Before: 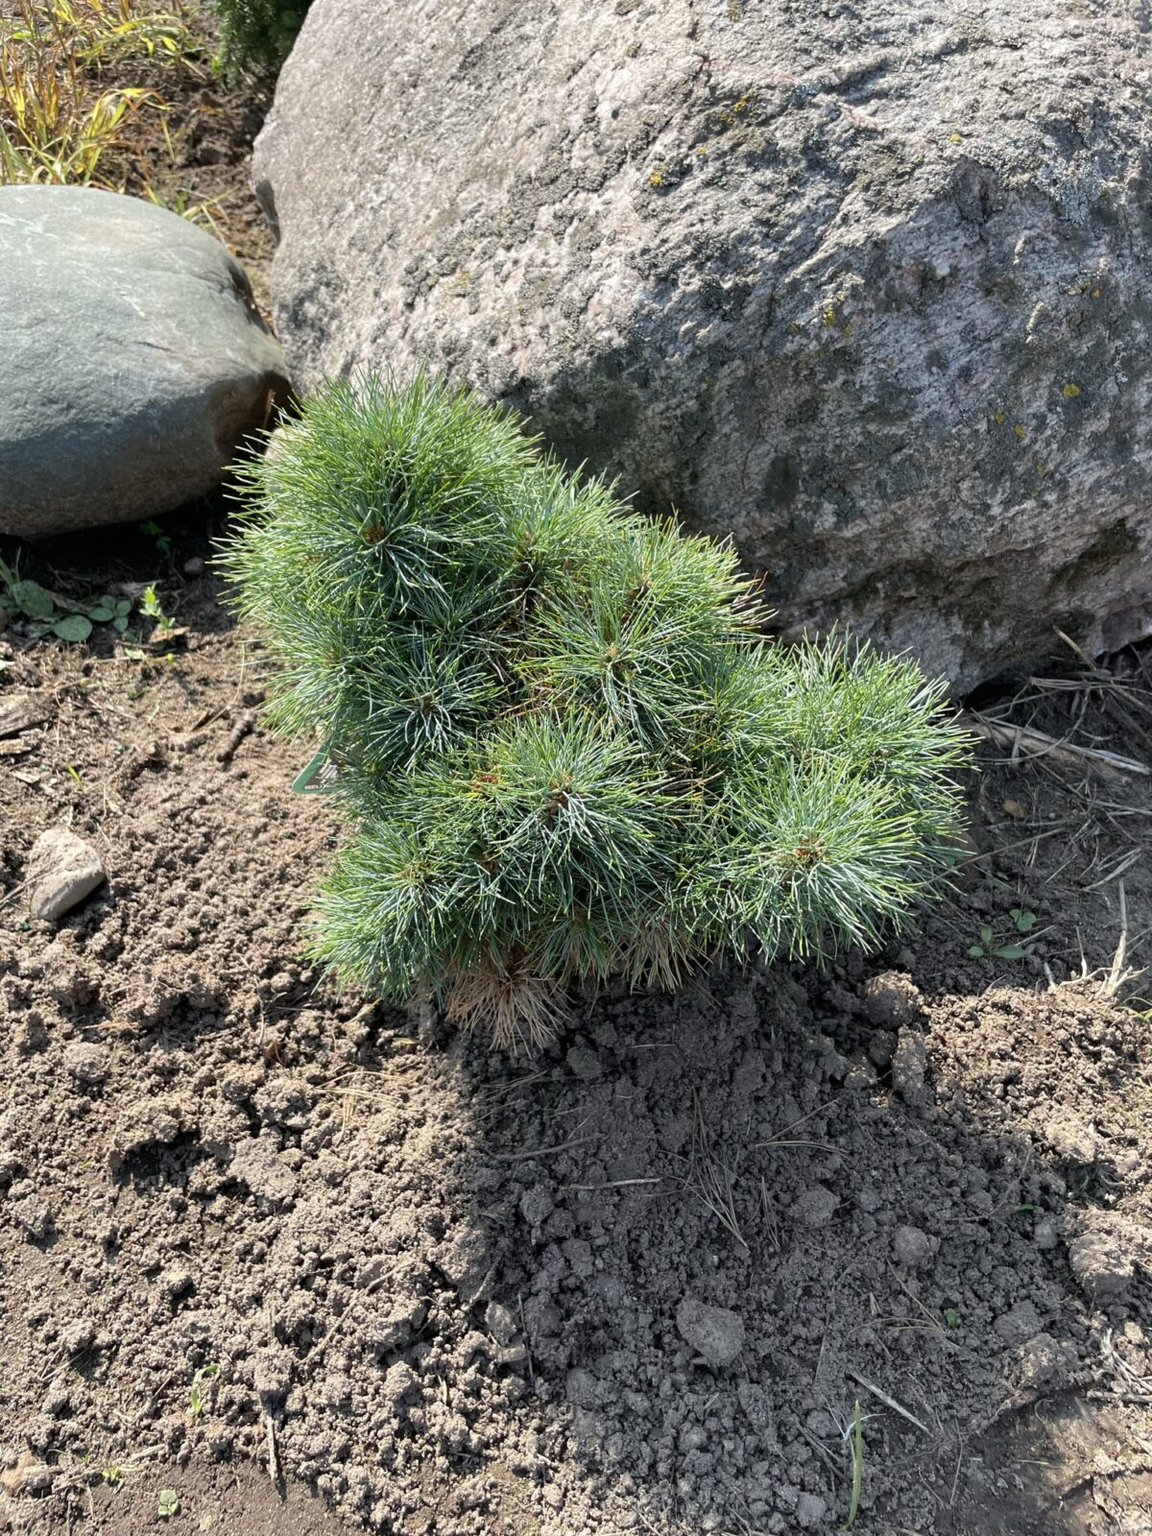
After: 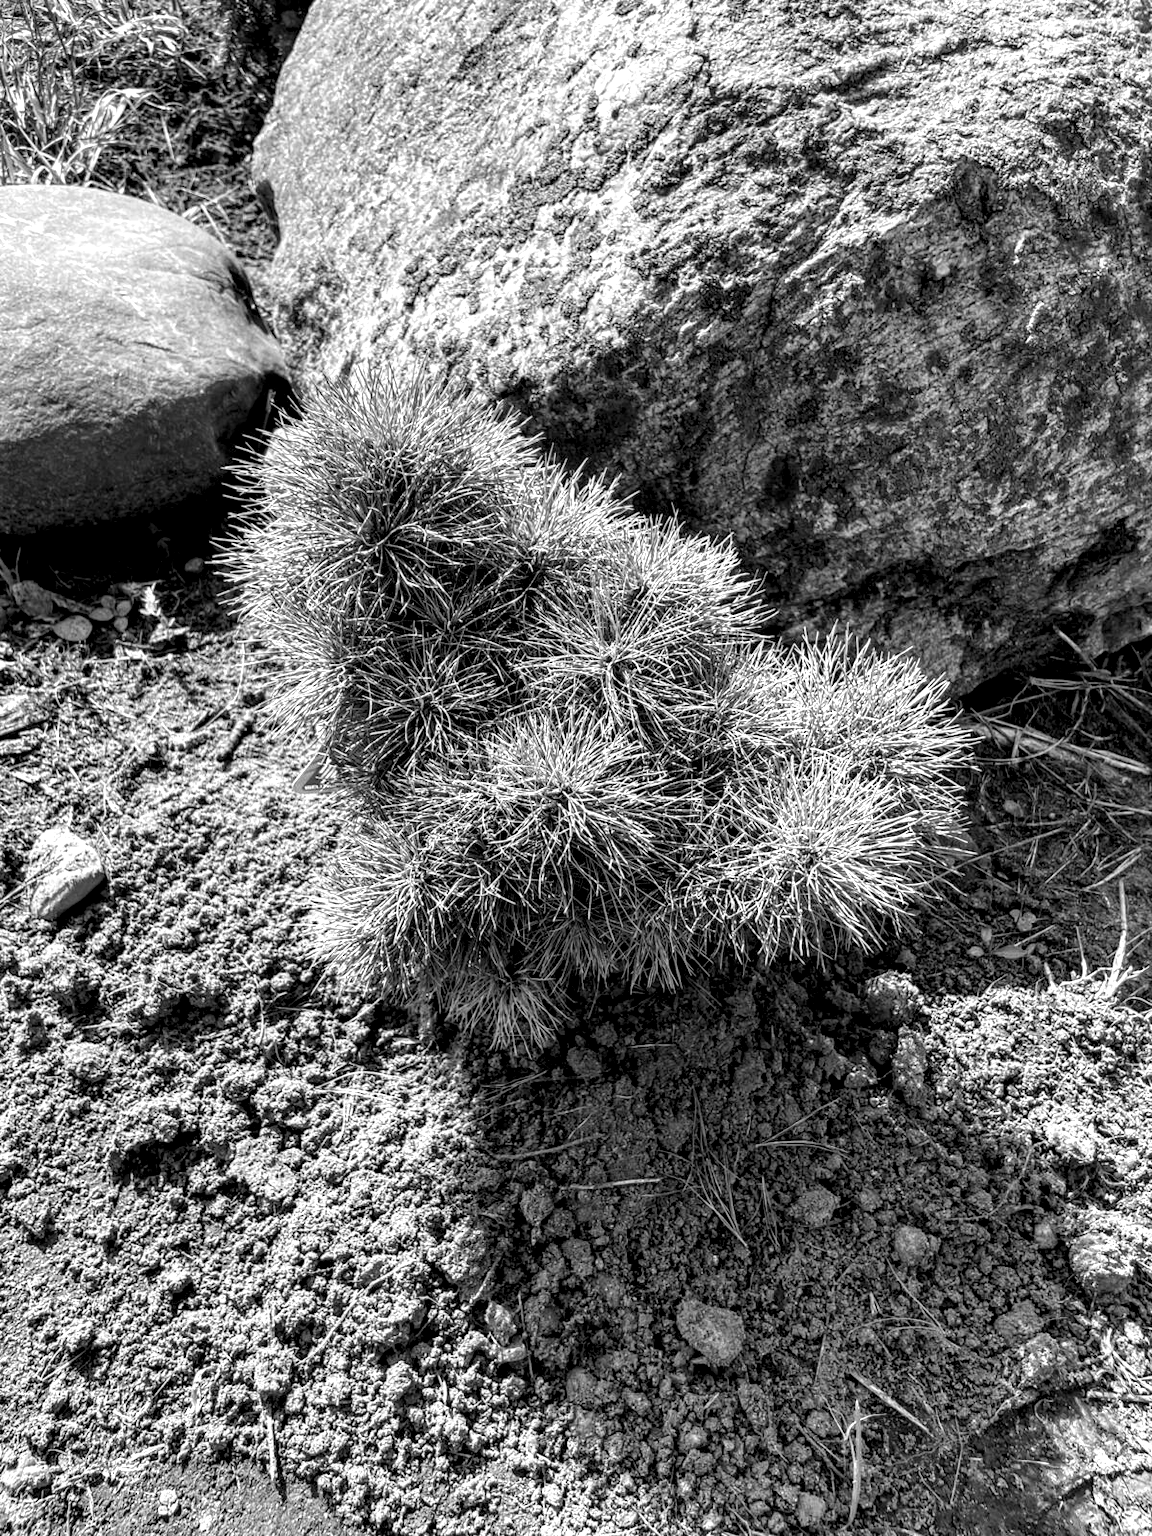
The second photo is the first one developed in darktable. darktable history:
color zones: curves: ch0 [(0, 0.473) (0.001, 0.473) (0.226, 0.548) (0.4, 0.589) (0.525, 0.54) (0.728, 0.403) (0.999, 0.473) (1, 0.473)]; ch1 [(0, 0.619) (0.001, 0.619) (0.234, 0.388) (0.4, 0.372) (0.528, 0.422) (0.732, 0.53) (0.999, 0.619) (1, 0.619)]; ch2 [(0, 0.547) (0.001, 0.547) (0.226, 0.45) (0.4, 0.525) (0.525, 0.585) (0.8, 0.511) (0.999, 0.547) (1, 0.547)]
local contrast: highlights 19%, detail 186%
monochrome: on, module defaults
